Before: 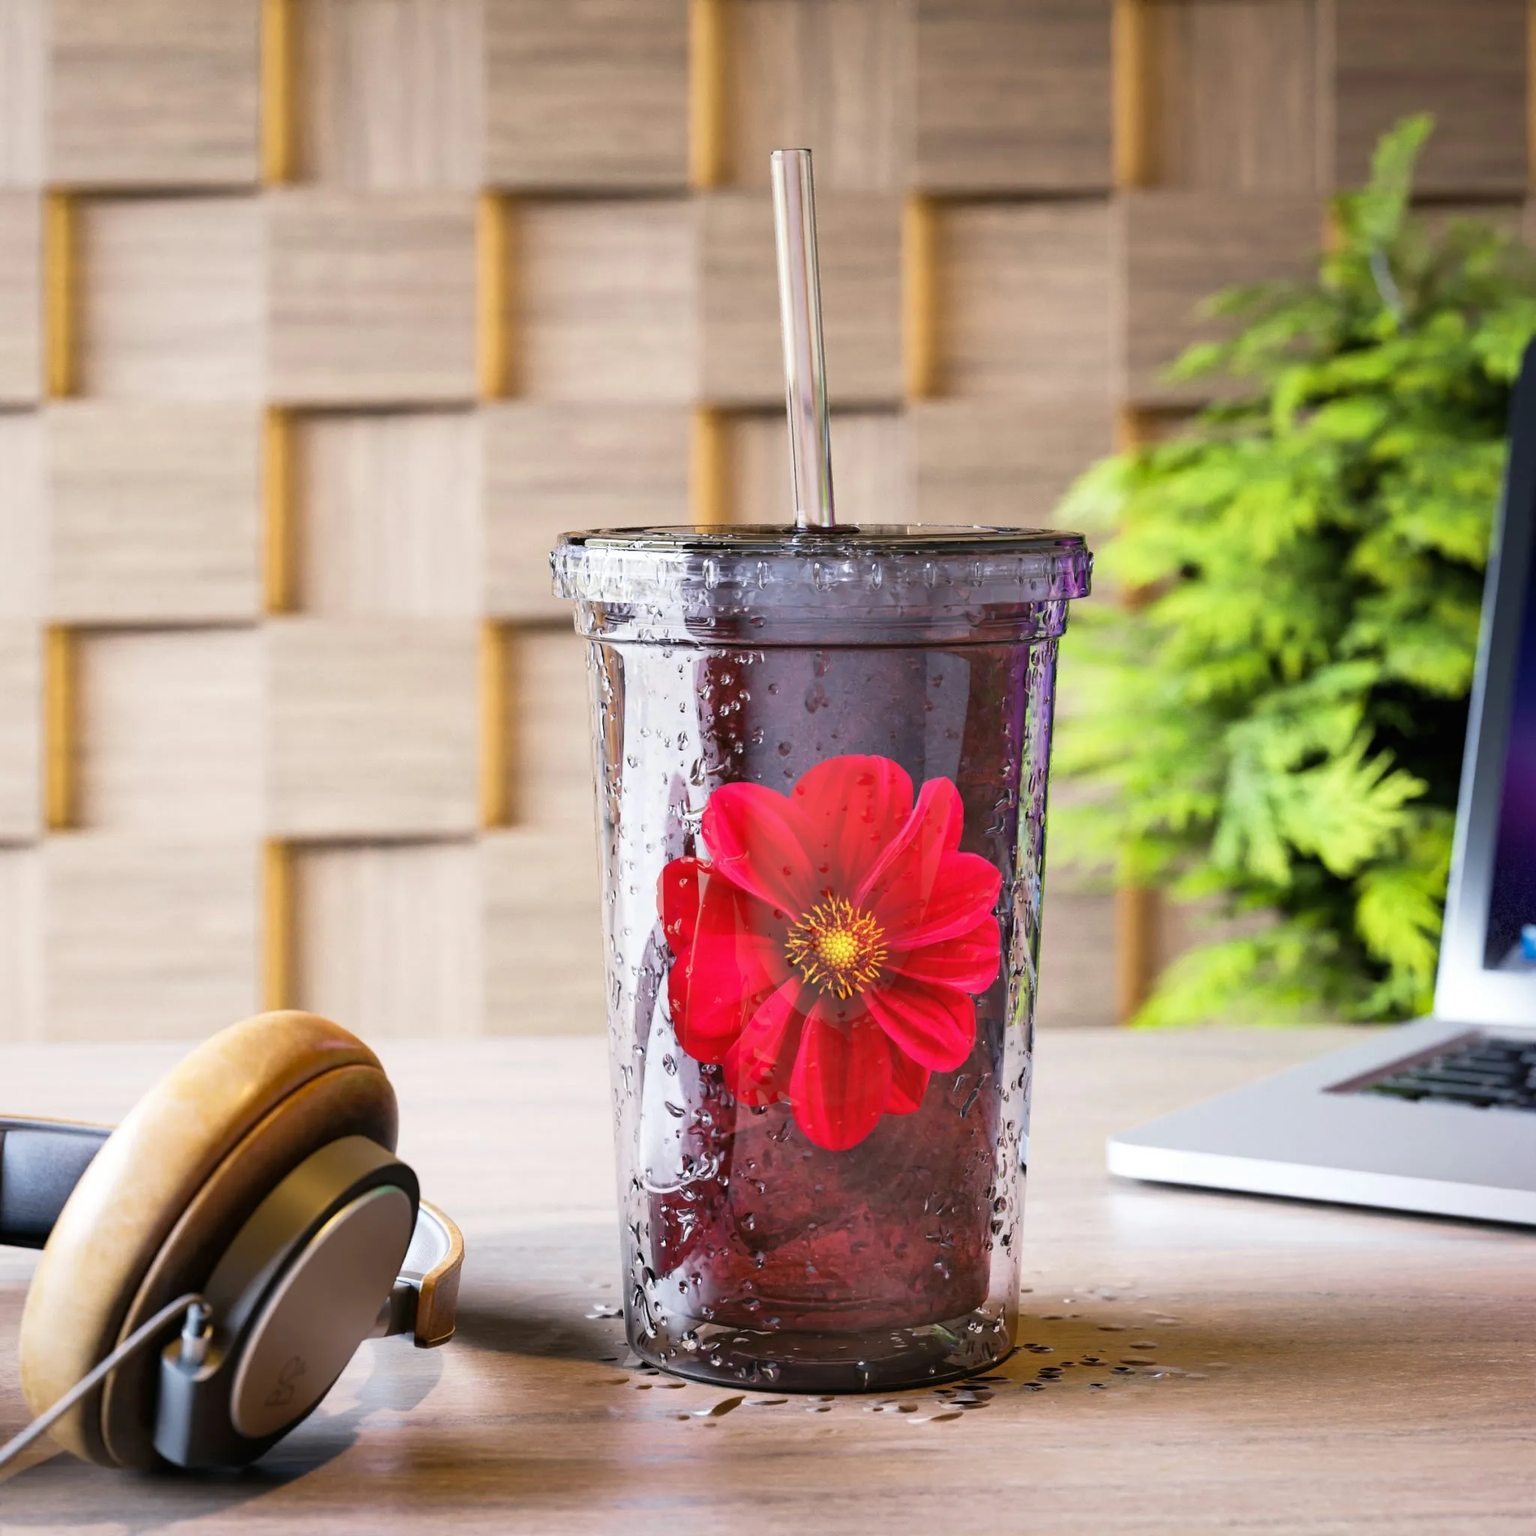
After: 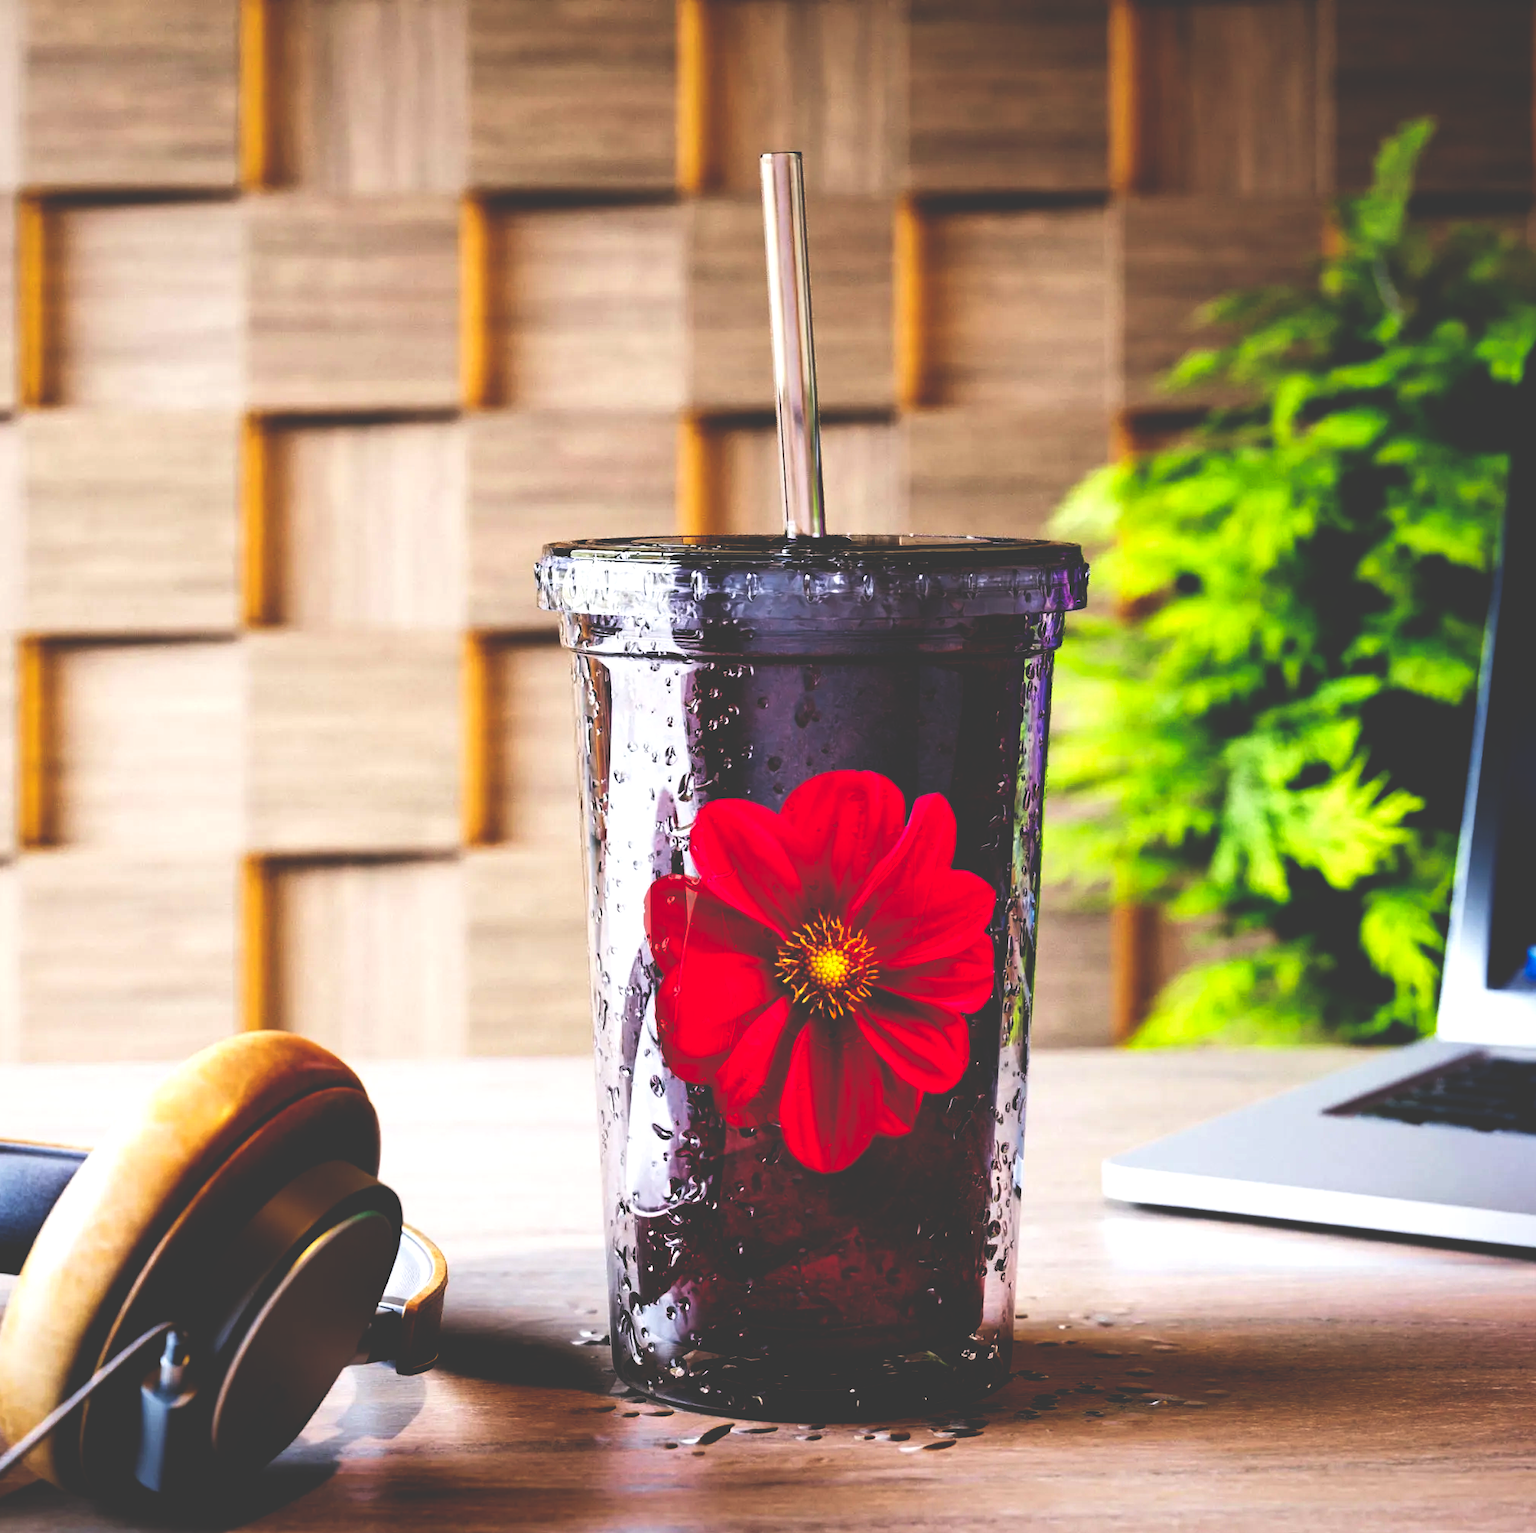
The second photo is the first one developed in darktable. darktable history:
crop: left 1.668%, right 0.274%, bottom 2.071%
base curve: curves: ch0 [(0, 0.036) (0.083, 0.04) (0.804, 1)], preserve colors none
